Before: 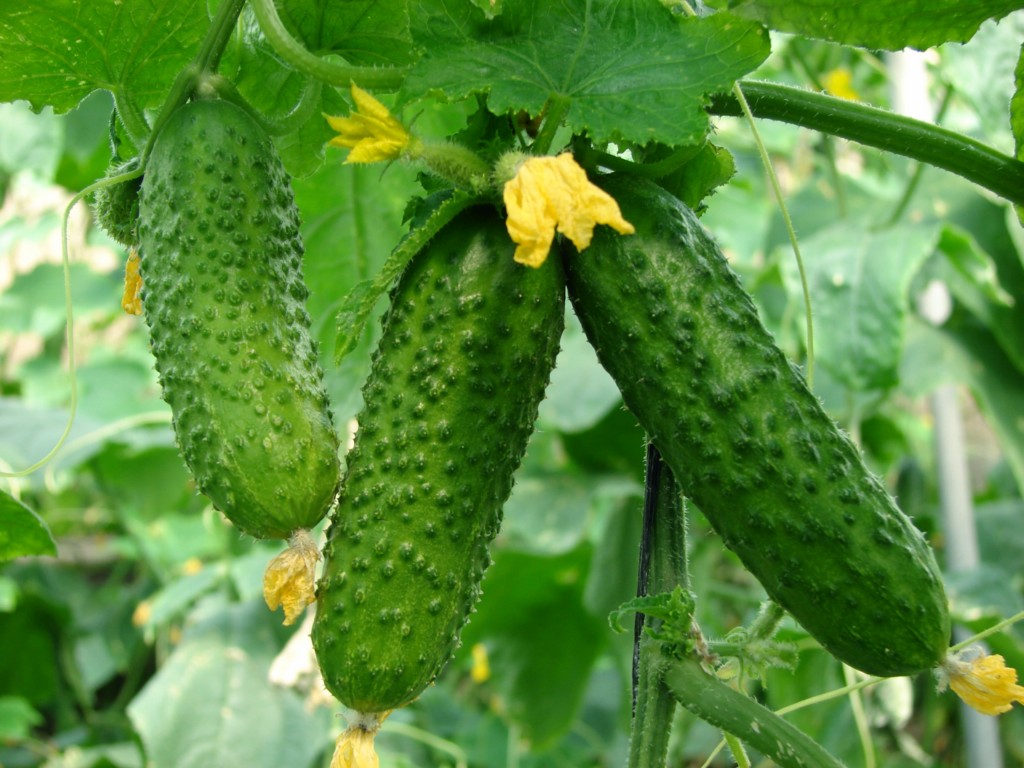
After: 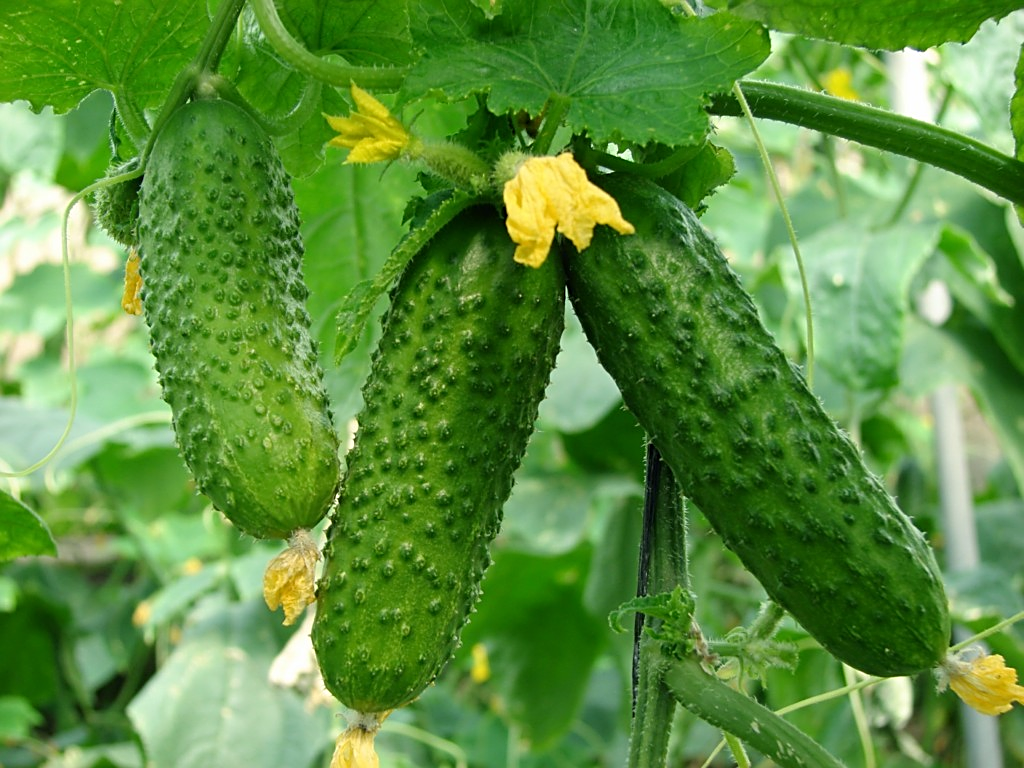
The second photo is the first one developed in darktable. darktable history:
sharpen: on, module defaults
base curve: curves: ch0 [(0, 0) (0.283, 0.295) (1, 1)], preserve colors none
